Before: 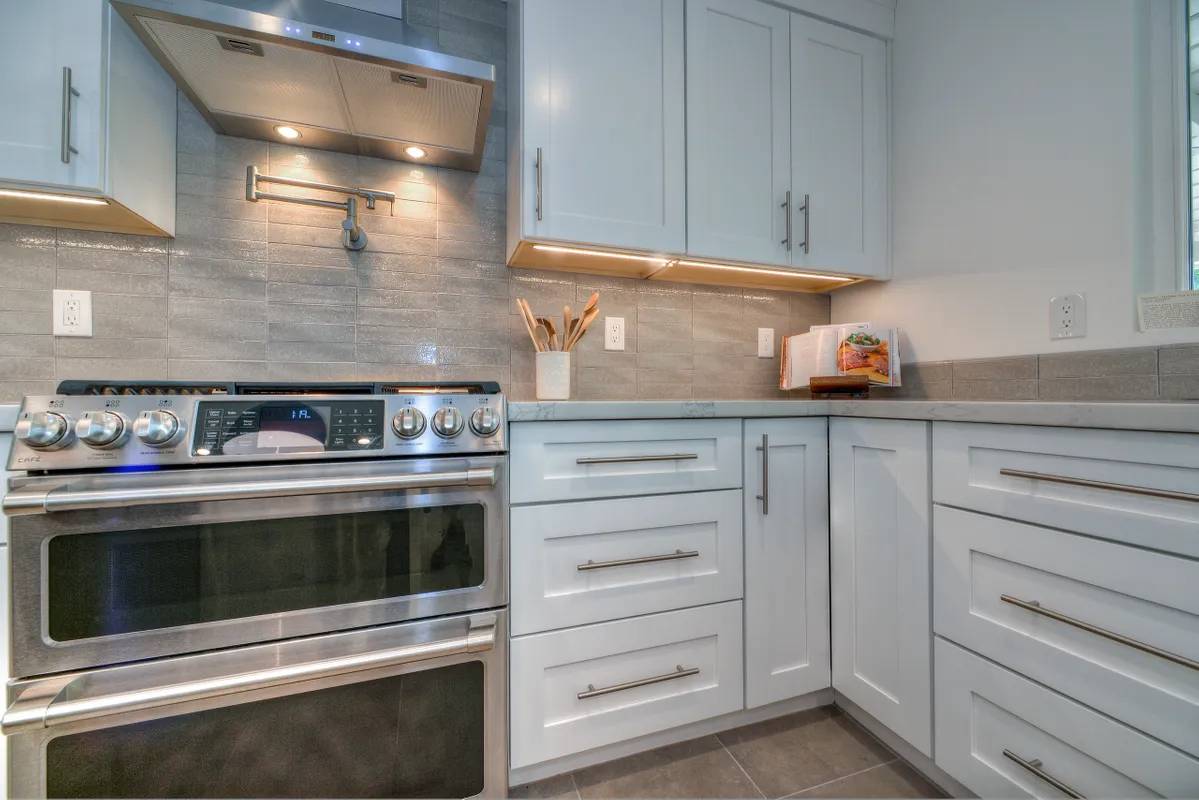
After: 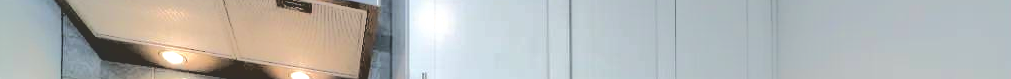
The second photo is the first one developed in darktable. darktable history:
crop and rotate: left 9.644%, top 9.491%, right 6.021%, bottom 80.509%
base curve: curves: ch0 [(0.065, 0.026) (0.236, 0.358) (0.53, 0.546) (0.777, 0.841) (0.924, 0.992)], preserve colors average RGB
tone equalizer: -8 EV -0.75 EV, -7 EV -0.7 EV, -6 EV -0.6 EV, -5 EV -0.4 EV, -3 EV 0.4 EV, -2 EV 0.6 EV, -1 EV 0.7 EV, +0 EV 0.75 EV, edges refinement/feathering 500, mask exposure compensation -1.57 EV, preserve details no
